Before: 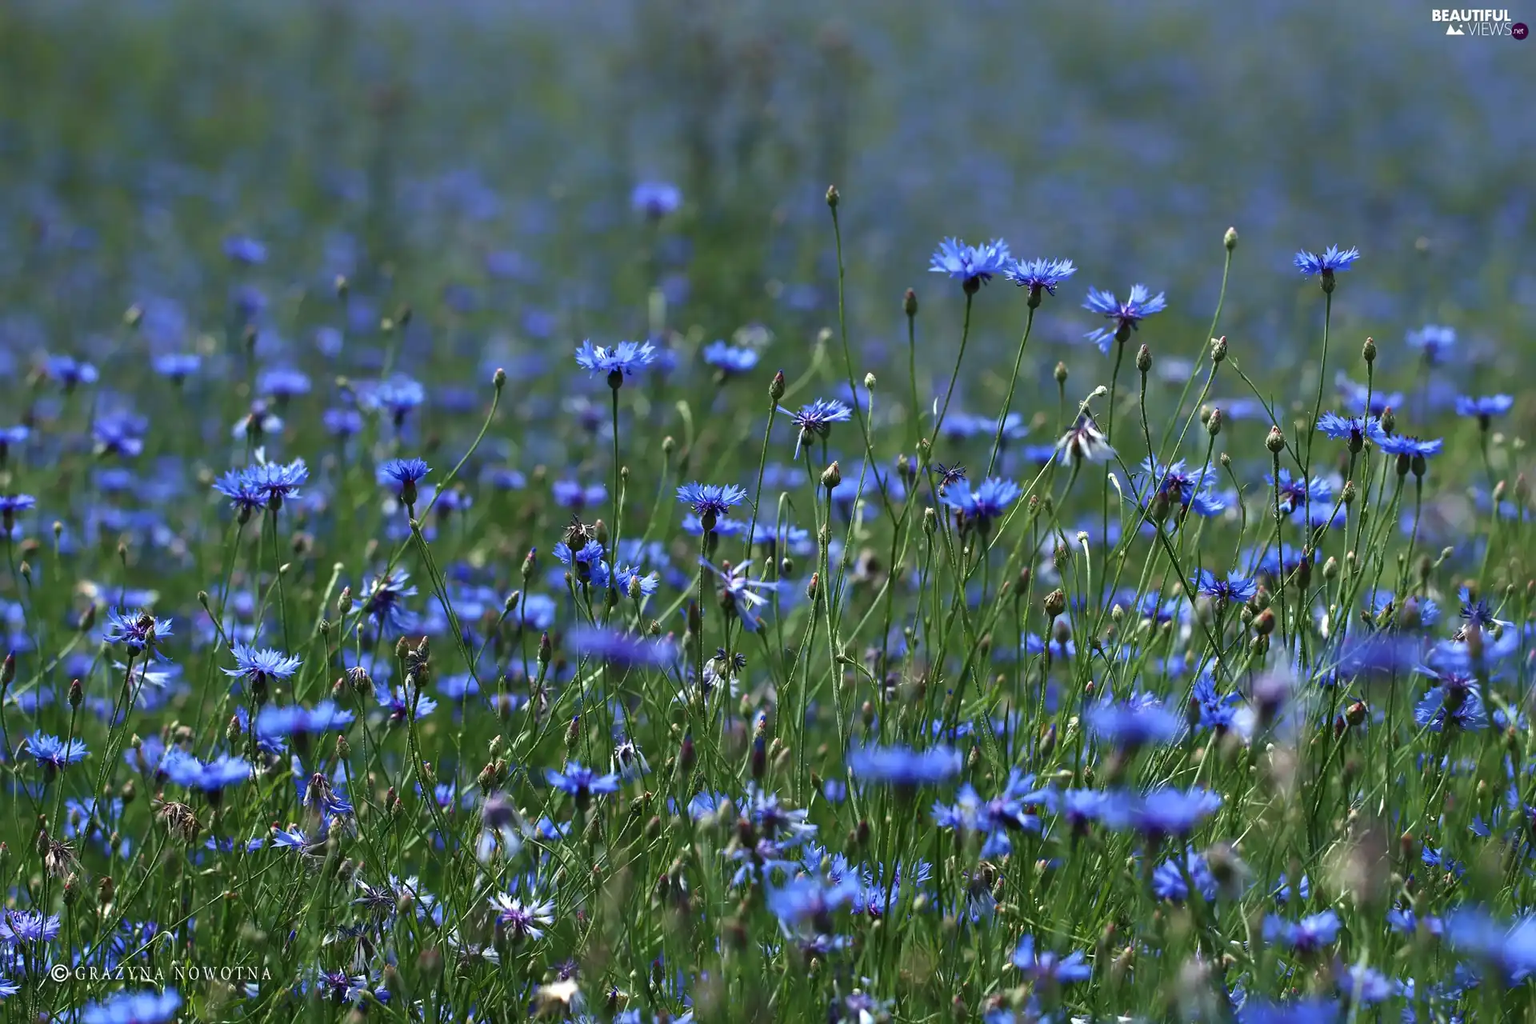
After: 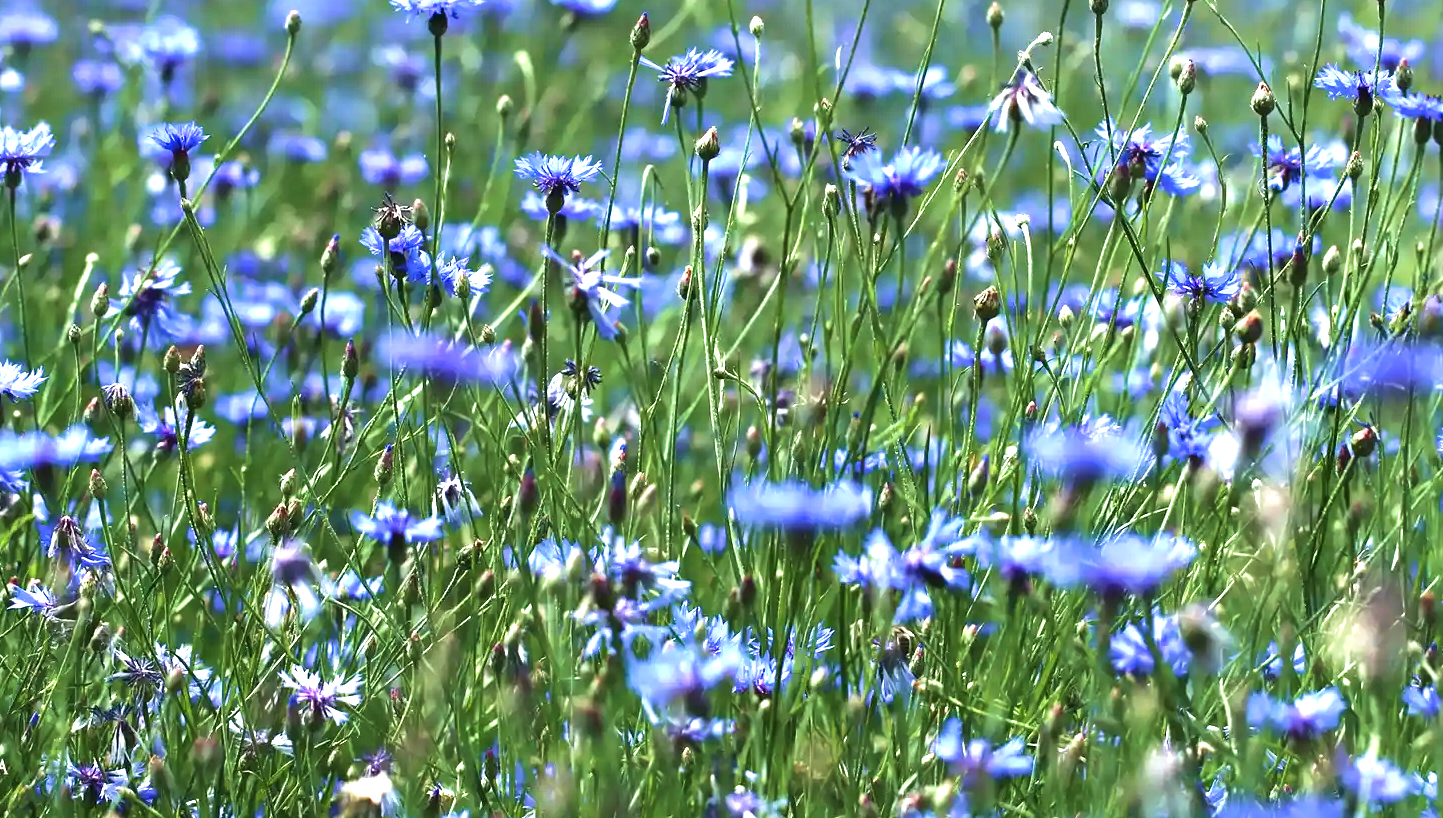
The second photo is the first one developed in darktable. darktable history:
exposure: black level correction 0, exposure 1.106 EV, compensate highlight preservation false
crop and rotate: left 17.288%, top 35.184%, right 7.554%, bottom 0.835%
tone equalizer: -8 EV -0.396 EV, -7 EV -0.39 EV, -6 EV -0.347 EV, -5 EV -0.193 EV, -3 EV 0.189 EV, -2 EV 0.346 EV, -1 EV 0.389 EV, +0 EV 0.394 EV, edges refinement/feathering 500, mask exposure compensation -1.57 EV, preserve details no
velvia: on, module defaults
